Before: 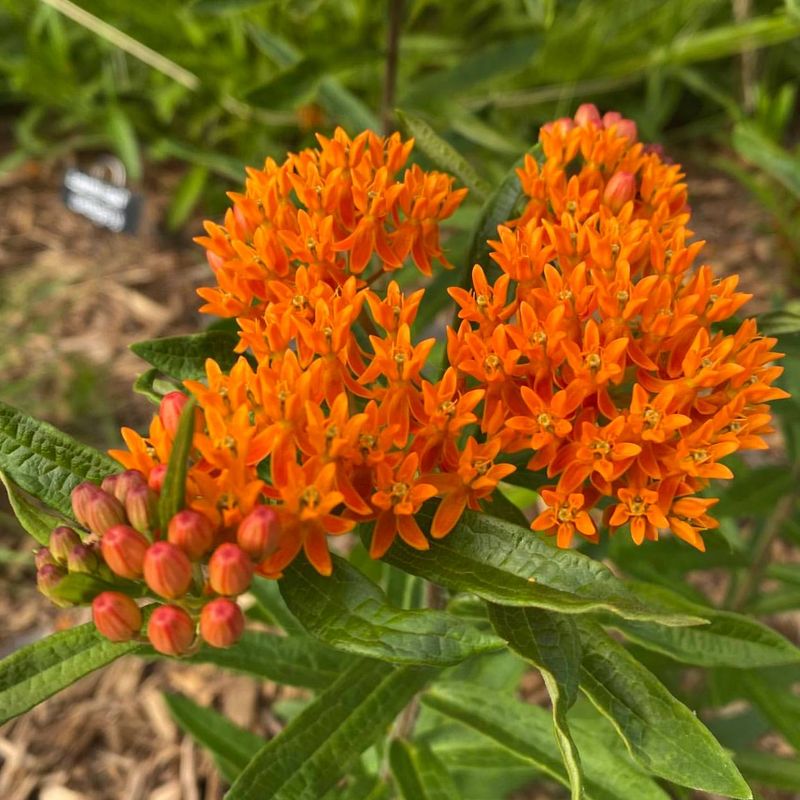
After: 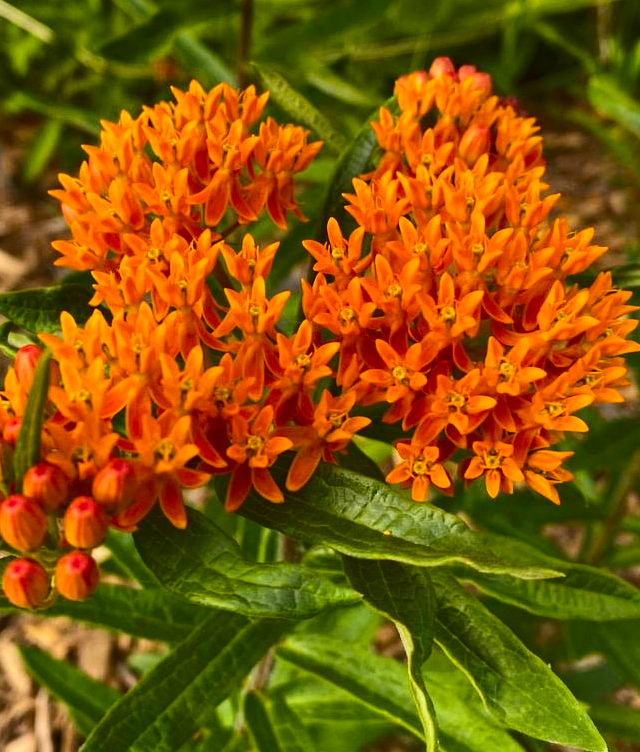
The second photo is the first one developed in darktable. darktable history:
crop and rotate: left 18.155%, top 5.946%, right 1.838%
color balance rgb: linear chroma grading › global chroma 0.68%, perceptual saturation grading › global saturation 31.159%, contrast -9.536%
contrast brightness saturation: contrast 0.298
